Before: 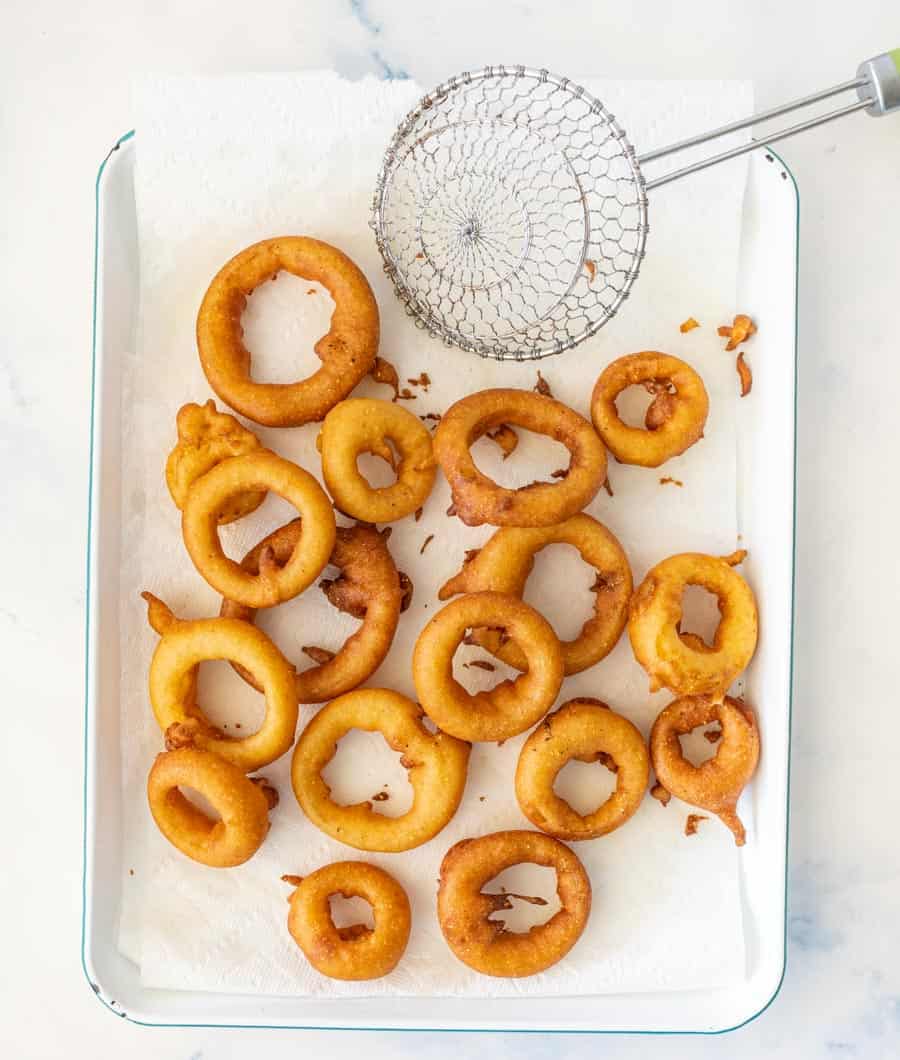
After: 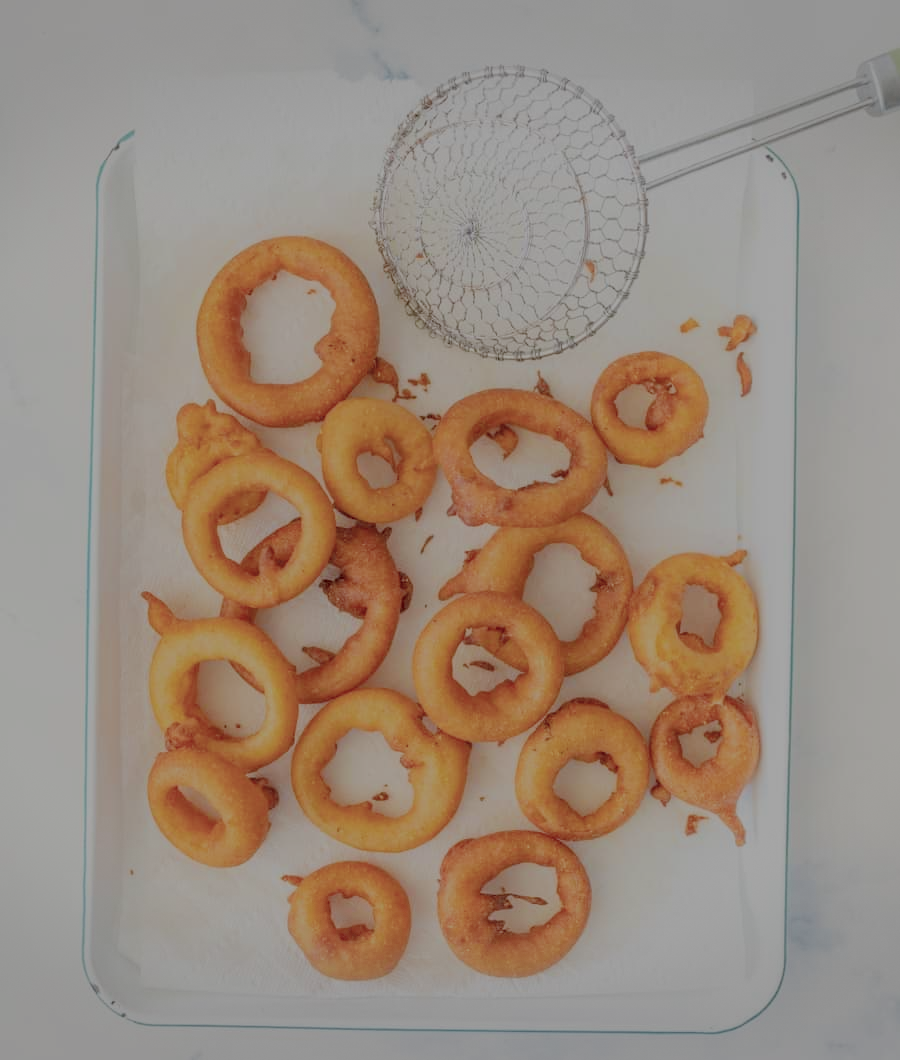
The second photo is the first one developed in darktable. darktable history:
exposure: black level correction 0.001, compensate exposure bias true, compensate highlight preservation false
filmic rgb: black relative exposure -13.97 EV, white relative exposure 8 EV, hardness 3.75, latitude 49.72%, contrast 0.515
contrast brightness saturation: contrast 0.032, brightness -0.031
vignetting: fall-off start 100.64%, brightness -0.152, center (0, 0.01), width/height ratio 1.308, dithering 8-bit output
